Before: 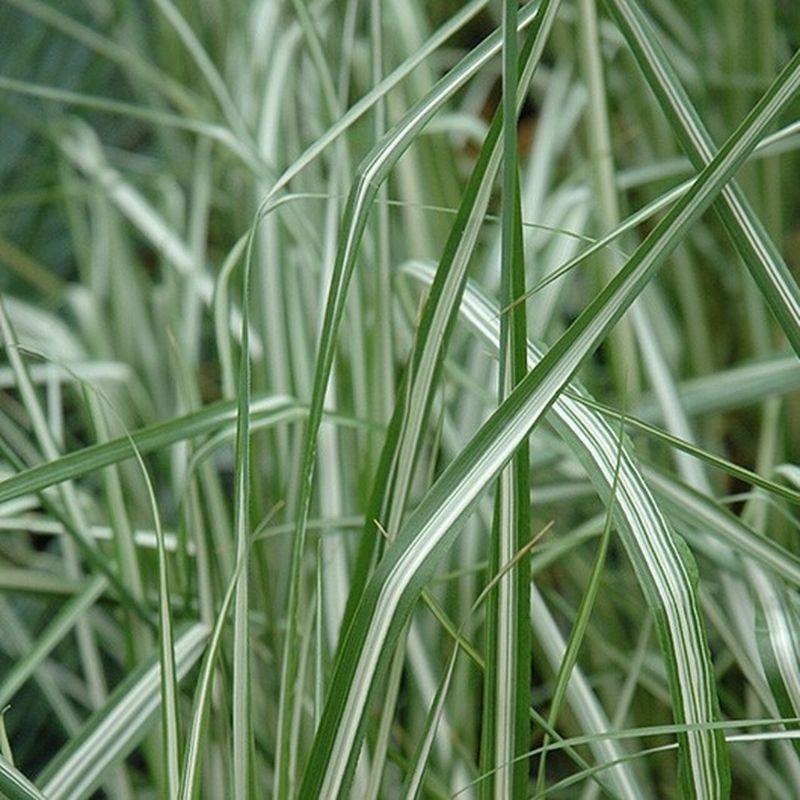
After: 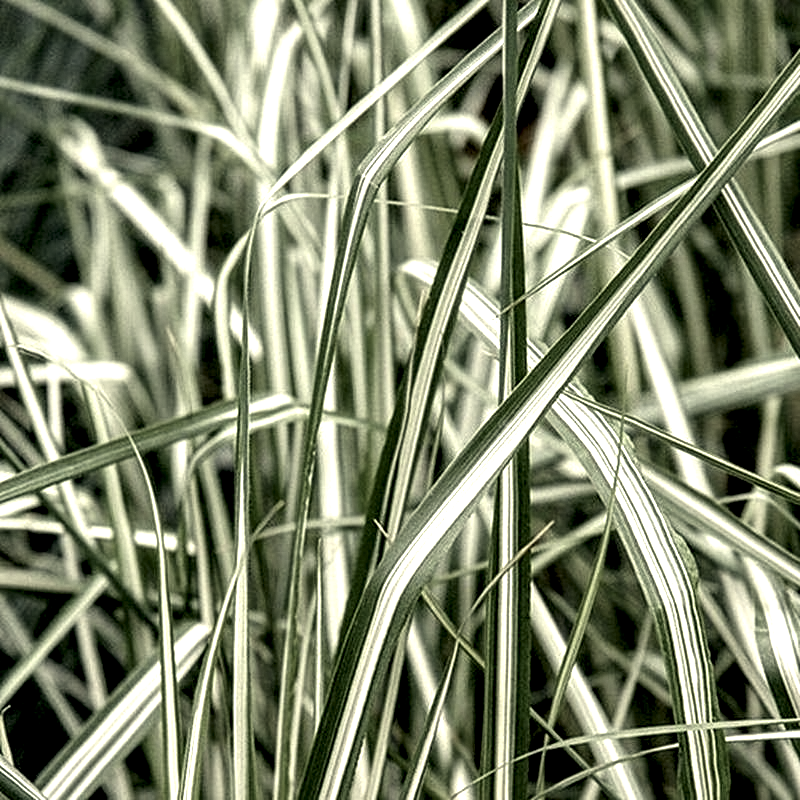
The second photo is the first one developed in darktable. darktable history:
local contrast: highlights 109%, shadows 41%, detail 293%
shadows and highlights: soften with gaussian
color zones: curves: ch1 [(0, 0.292) (0.001, 0.292) (0.2, 0.264) (0.4, 0.248) (0.6, 0.248) (0.8, 0.264) (0.999, 0.292) (1, 0.292)]
color correction: highlights a* 2.61, highlights b* 23.18
